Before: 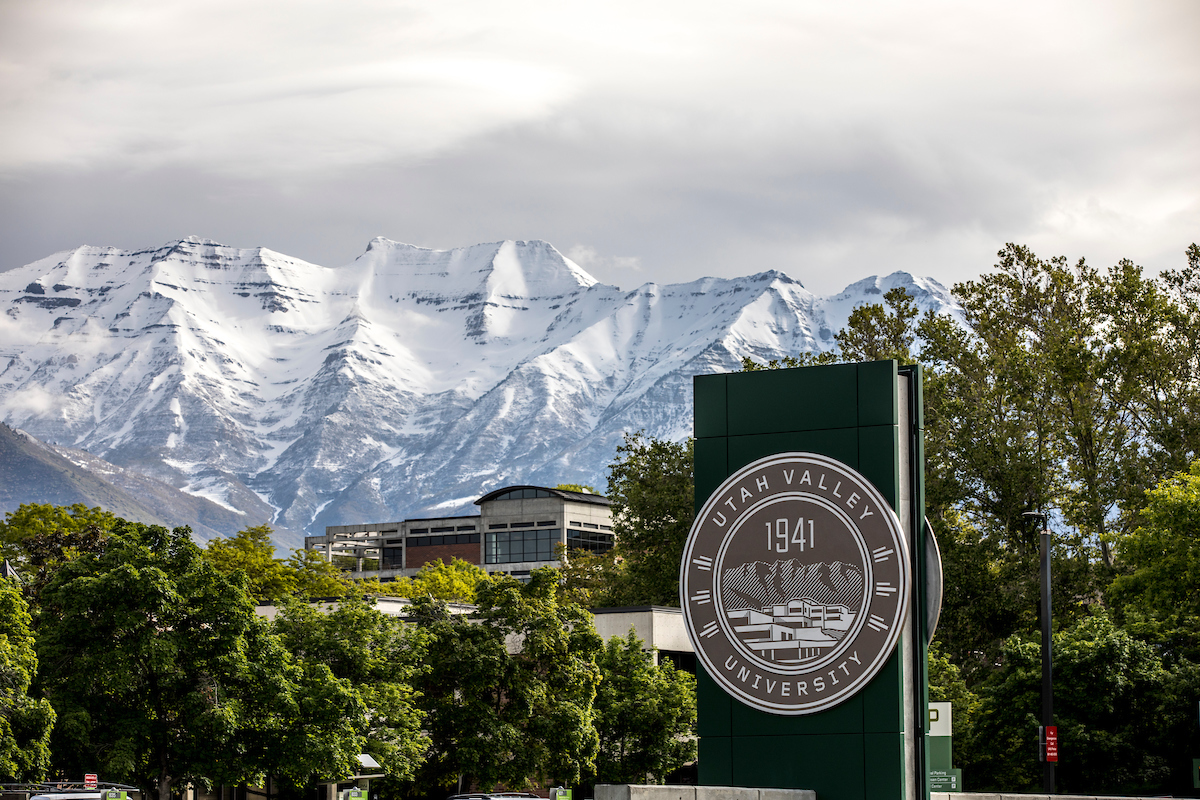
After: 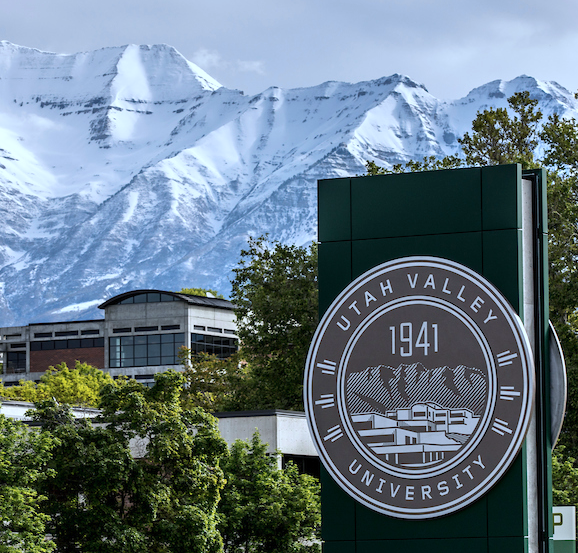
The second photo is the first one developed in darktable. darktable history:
crop: left 31.413%, top 24.545%, right 20.411%, bottom 6.304%
color calibration: x 0.381, y 0.391, temperature 4086.75 K
